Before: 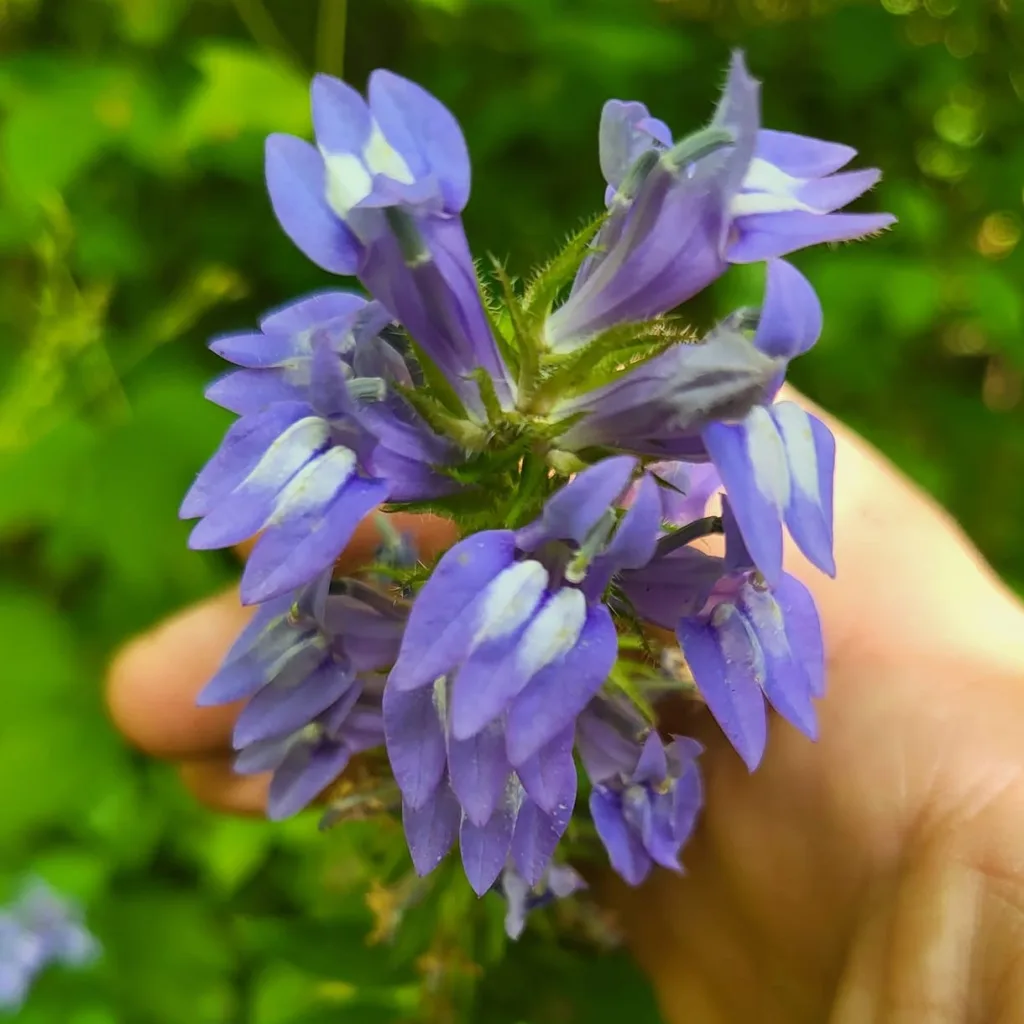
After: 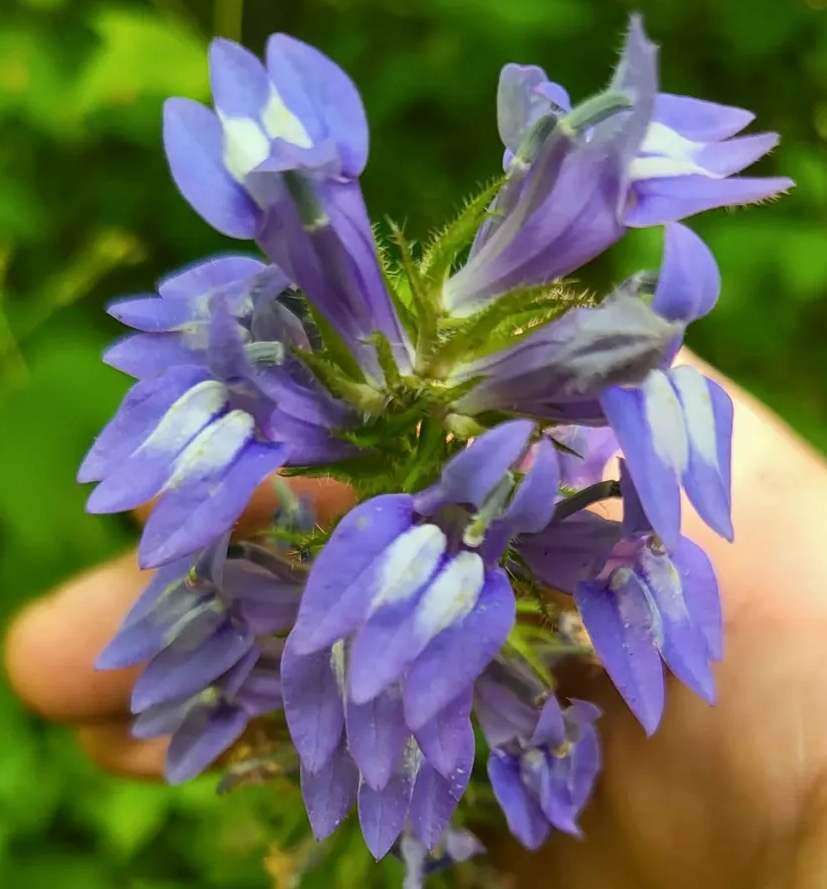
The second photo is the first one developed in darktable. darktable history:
local contrast: highlights 106%, shadows 98%, detail 120%, midtone range 0.2
crop: left 10.024%, top 3.59%, right 9.2%, bottom 9.55%
